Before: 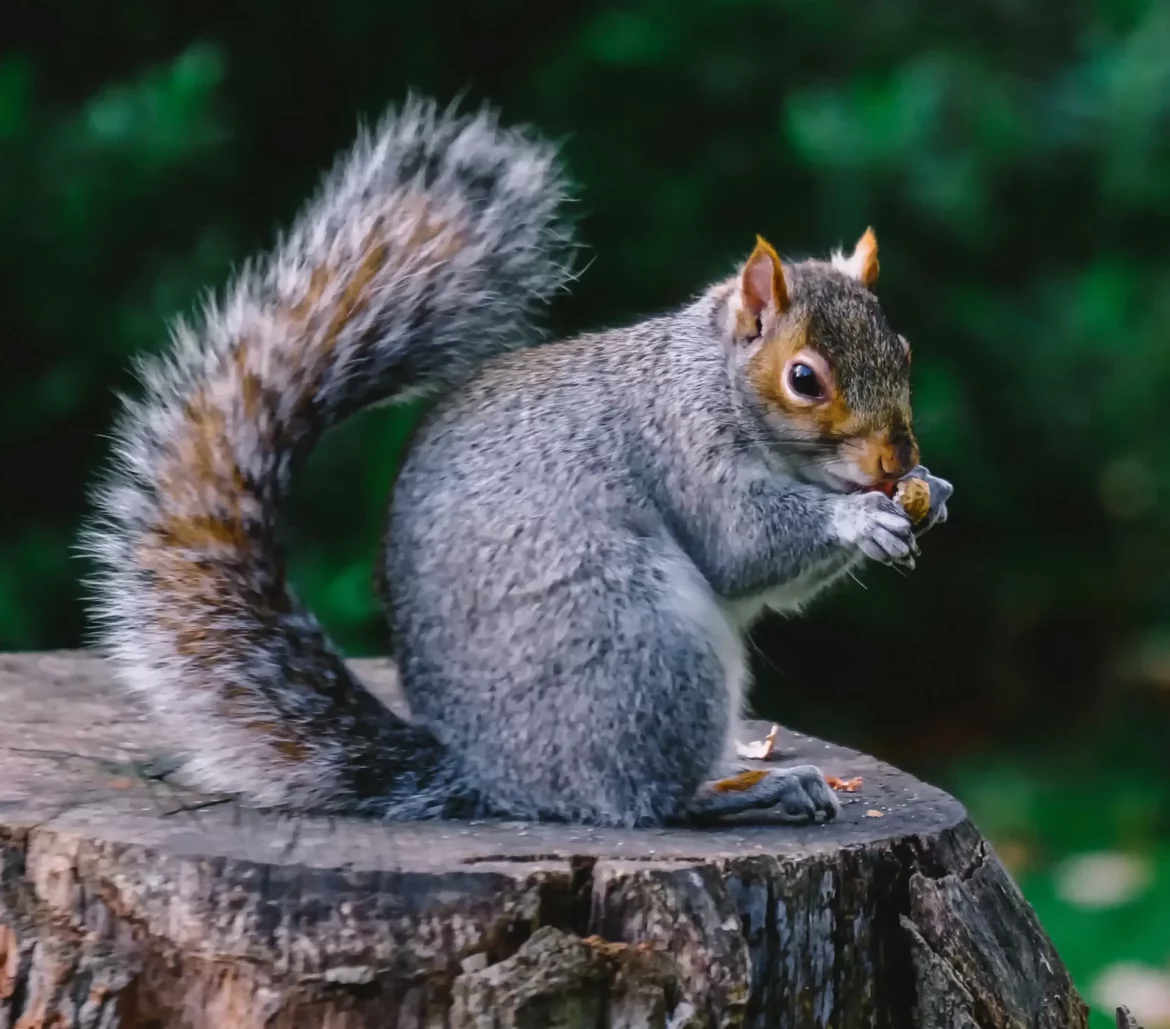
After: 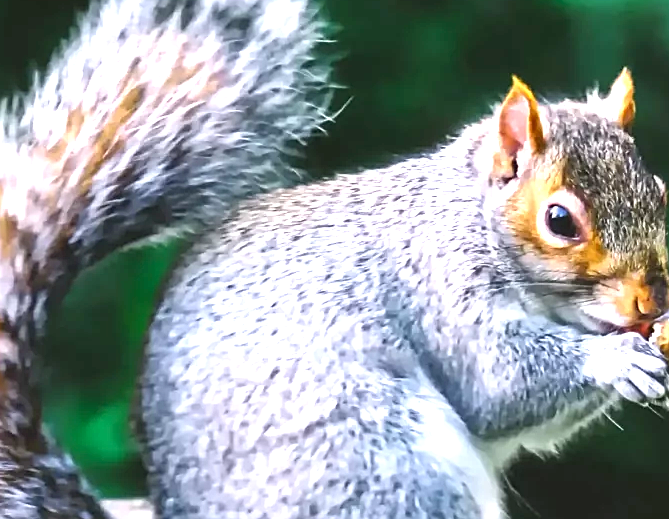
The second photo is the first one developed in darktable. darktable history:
crop: left 20.932%, top 15.471%, right 21.848%, bottom 34.081%
exposure: black level correction 0.001, exposure 1.735 EV, compensate highlight preservation false
sharpen: on, module defaults
